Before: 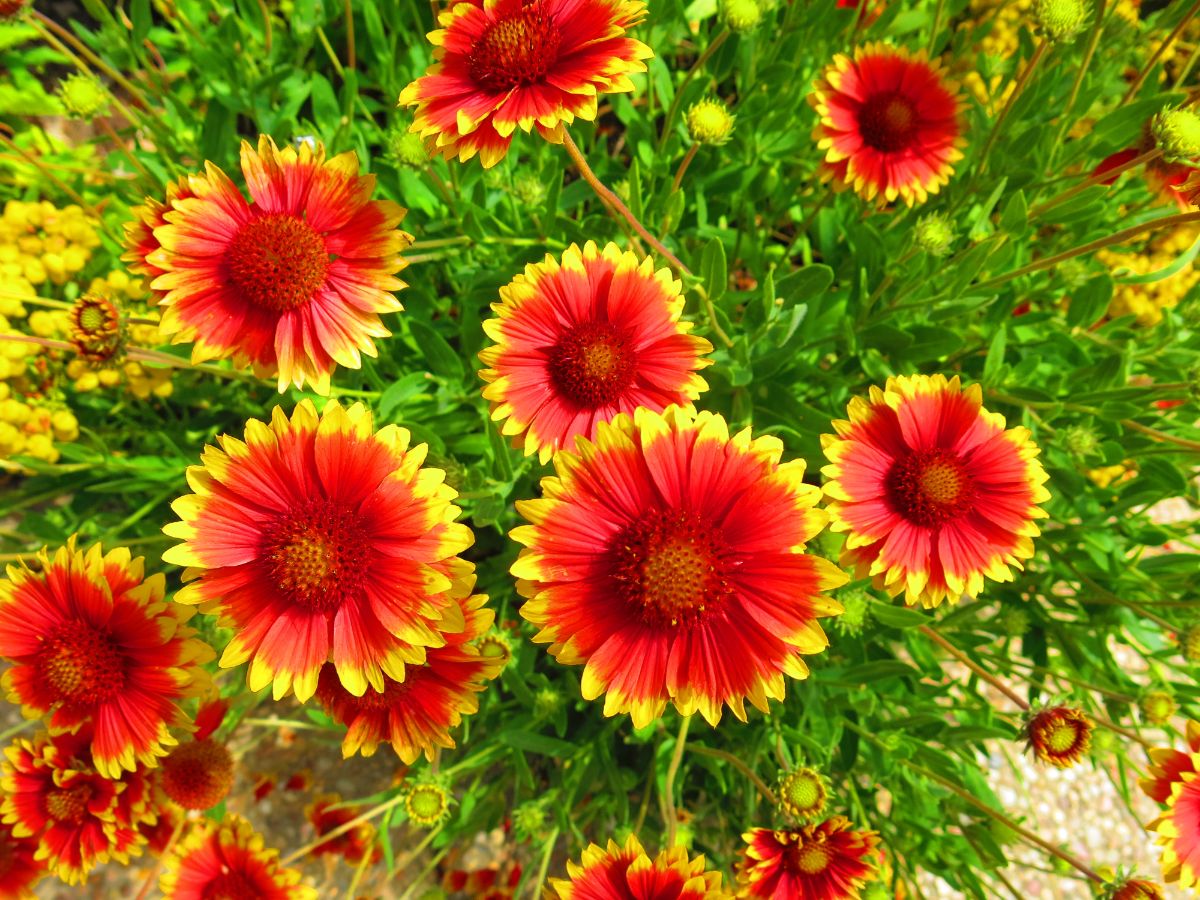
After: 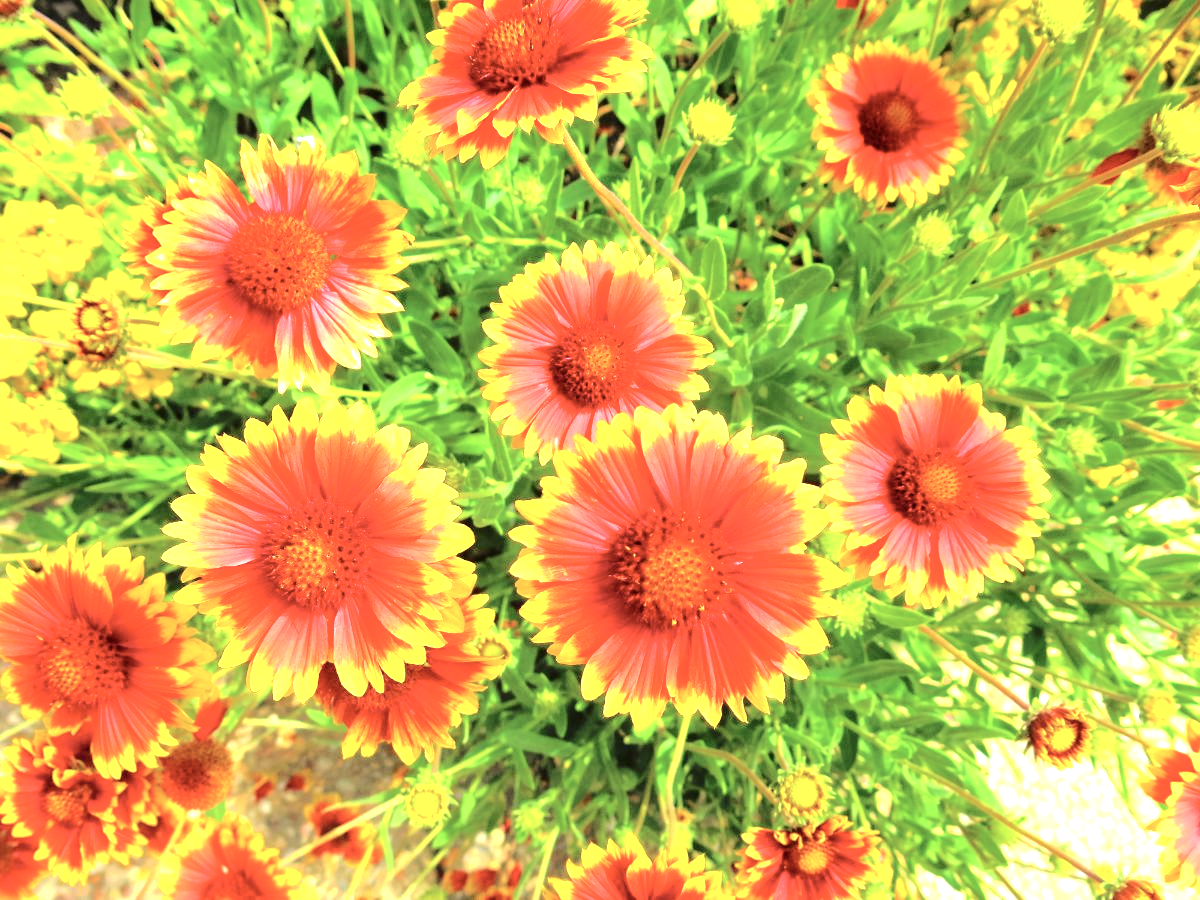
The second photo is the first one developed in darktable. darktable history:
tone curve: curves: ch0 [(0, 0) (0.003, 0.002) (0.011, 0.008) (0.025, 0.016) (0.044, 0.026) (0.069, 0.04) (0.1, 0.061) (0.136, 0.104) (0.177, 0.15) (0.224, 0.22) (0.277, 0.307) (0.335, 0.399) (0.399, 0.492) (0.468, 0.575) (0.543, 0.638) (0.623, 0.701) (0.709, 0.778) (0.801, 0.85) (0.898, 0.934) (1, 1)], color space Lab, independent channels, preserve colors none
shadows and highlights: radius 109.74, shadows 50.87, white point adjustment 9, highlights -5.44, soften with gaussian
exposure: black level correction 0, exposure 0.891 EV, compensate highlight preservation false
contrast brightness saturation: saturation -0.069
